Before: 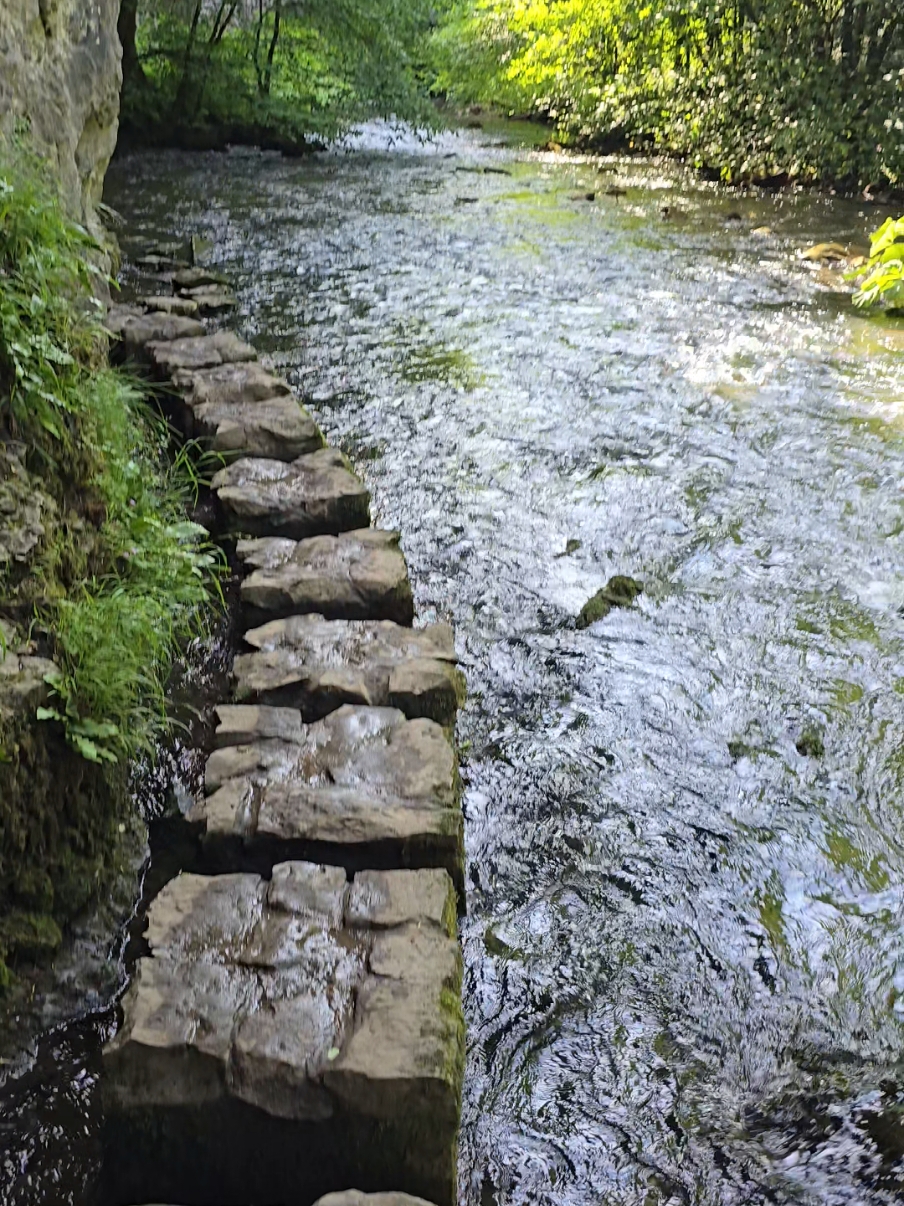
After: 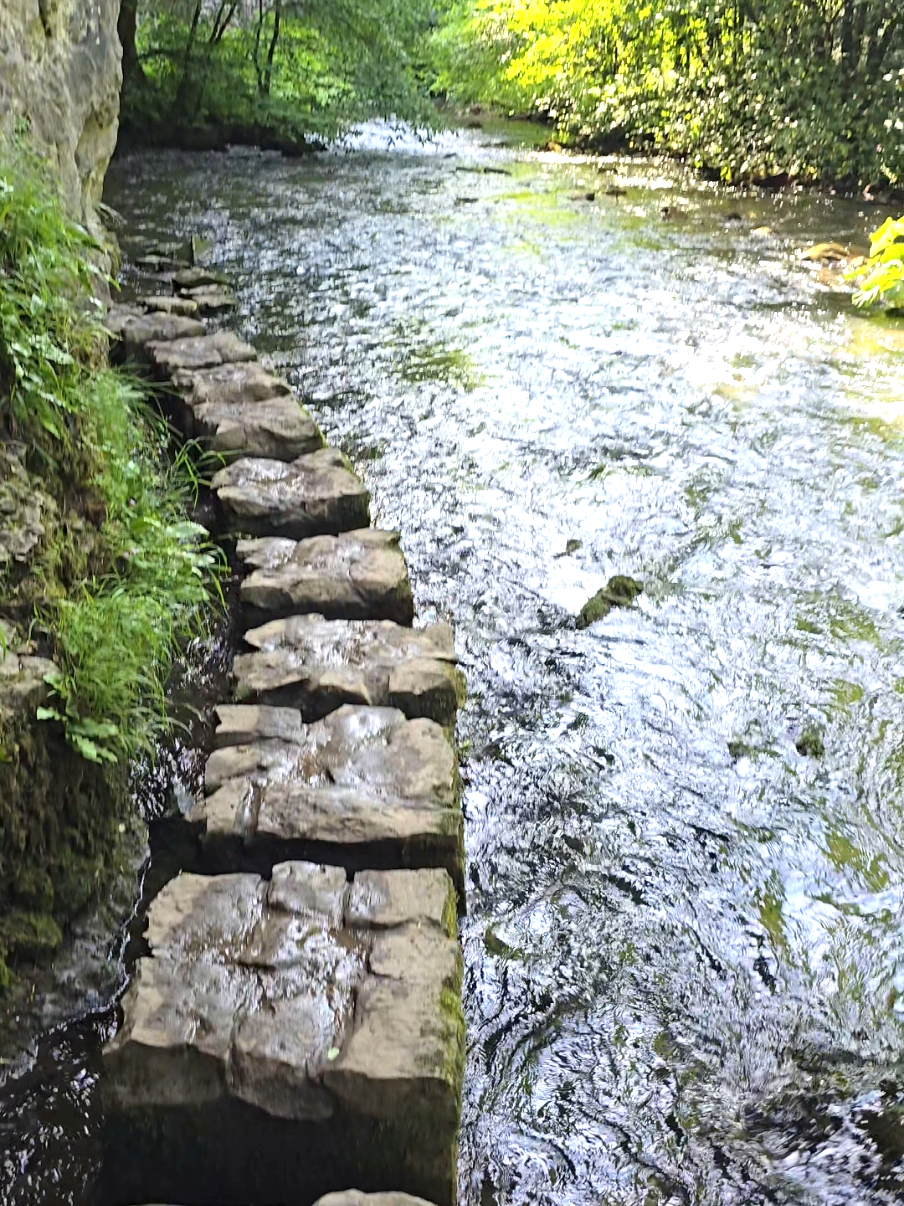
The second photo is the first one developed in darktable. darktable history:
exposure: exposure 0.656 EV, compensate highlight preservation false
